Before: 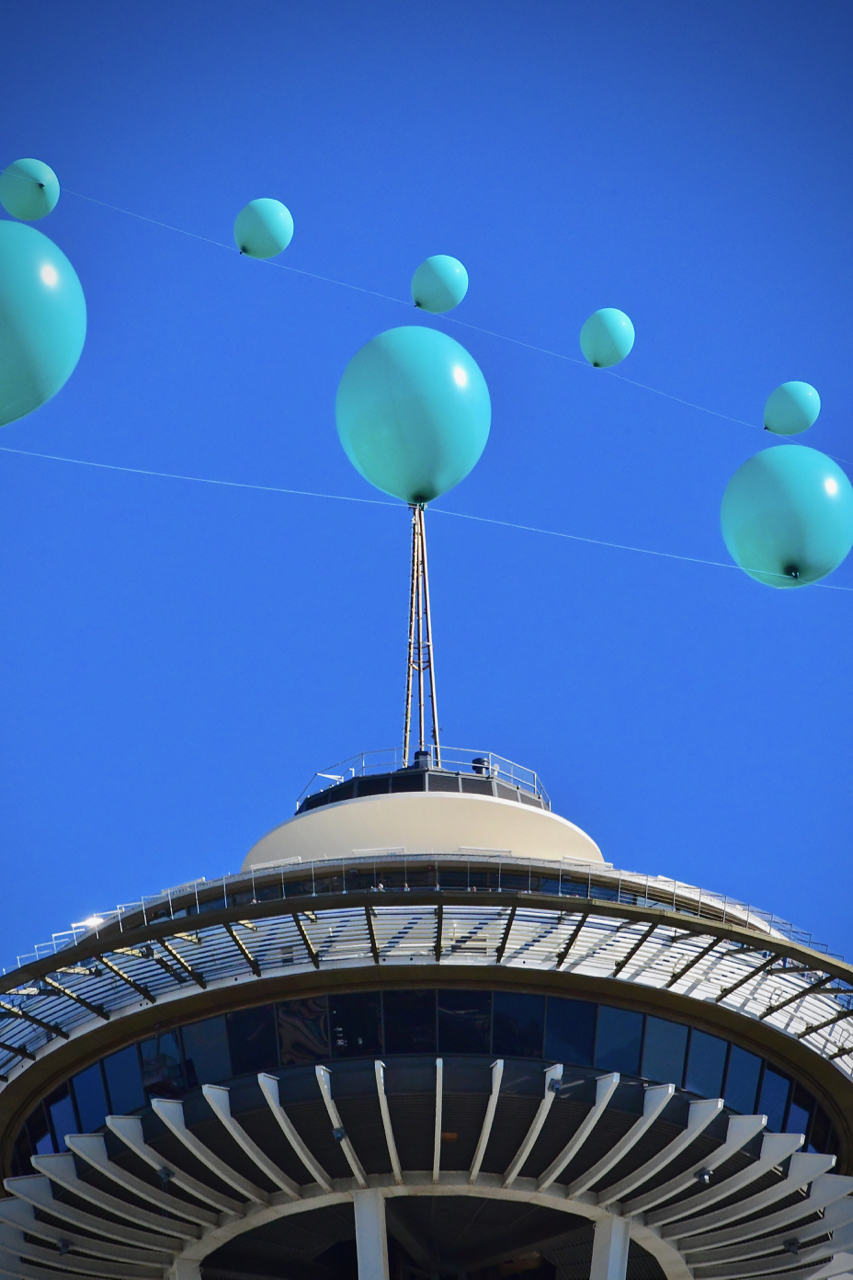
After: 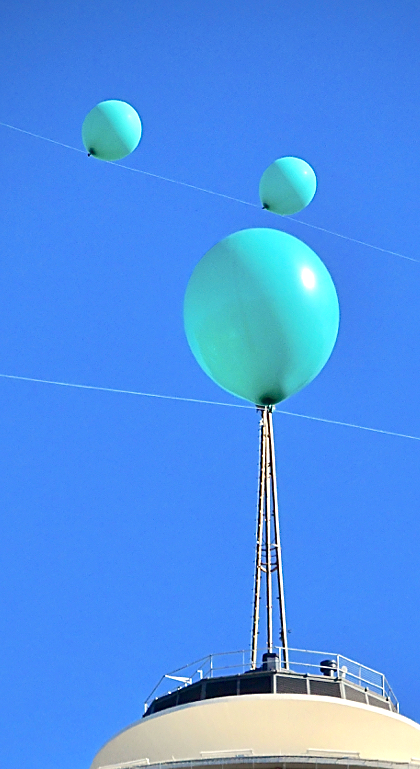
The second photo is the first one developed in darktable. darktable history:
exposure: black level correction 0, exposure 0.5 EV, compensate highlight preservation false
sharpen: on, module defaults
white balance: red 1.029, blue 0.92
crop: left 17.835%, top 7.675%, right 32.881%, bottom 32.213%
